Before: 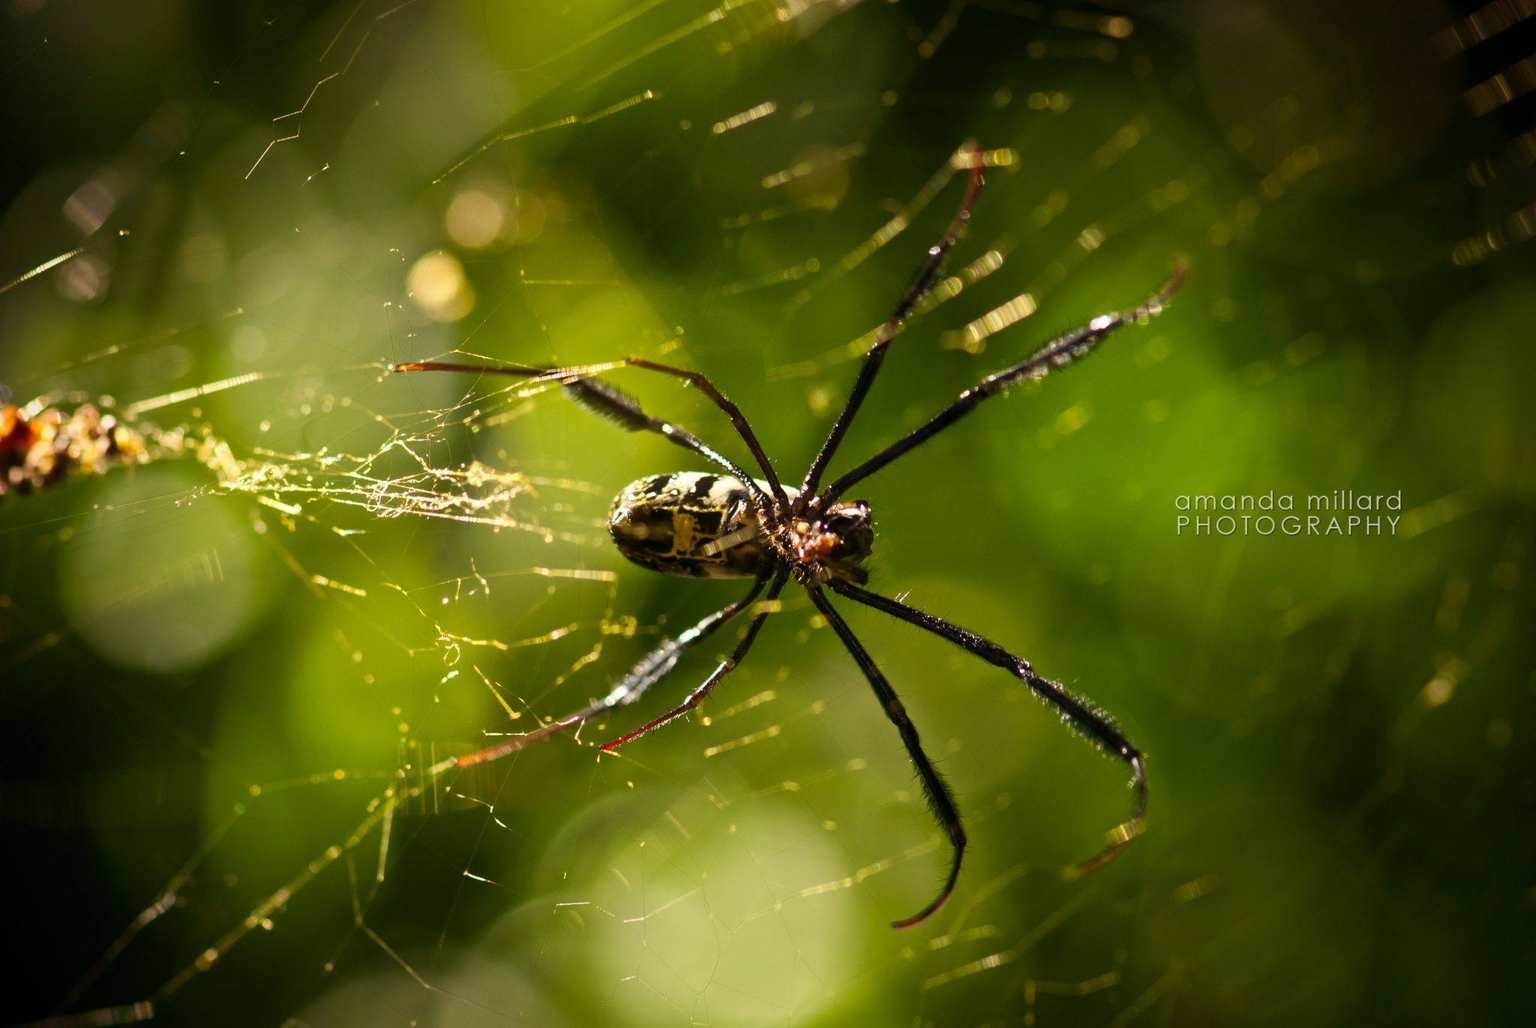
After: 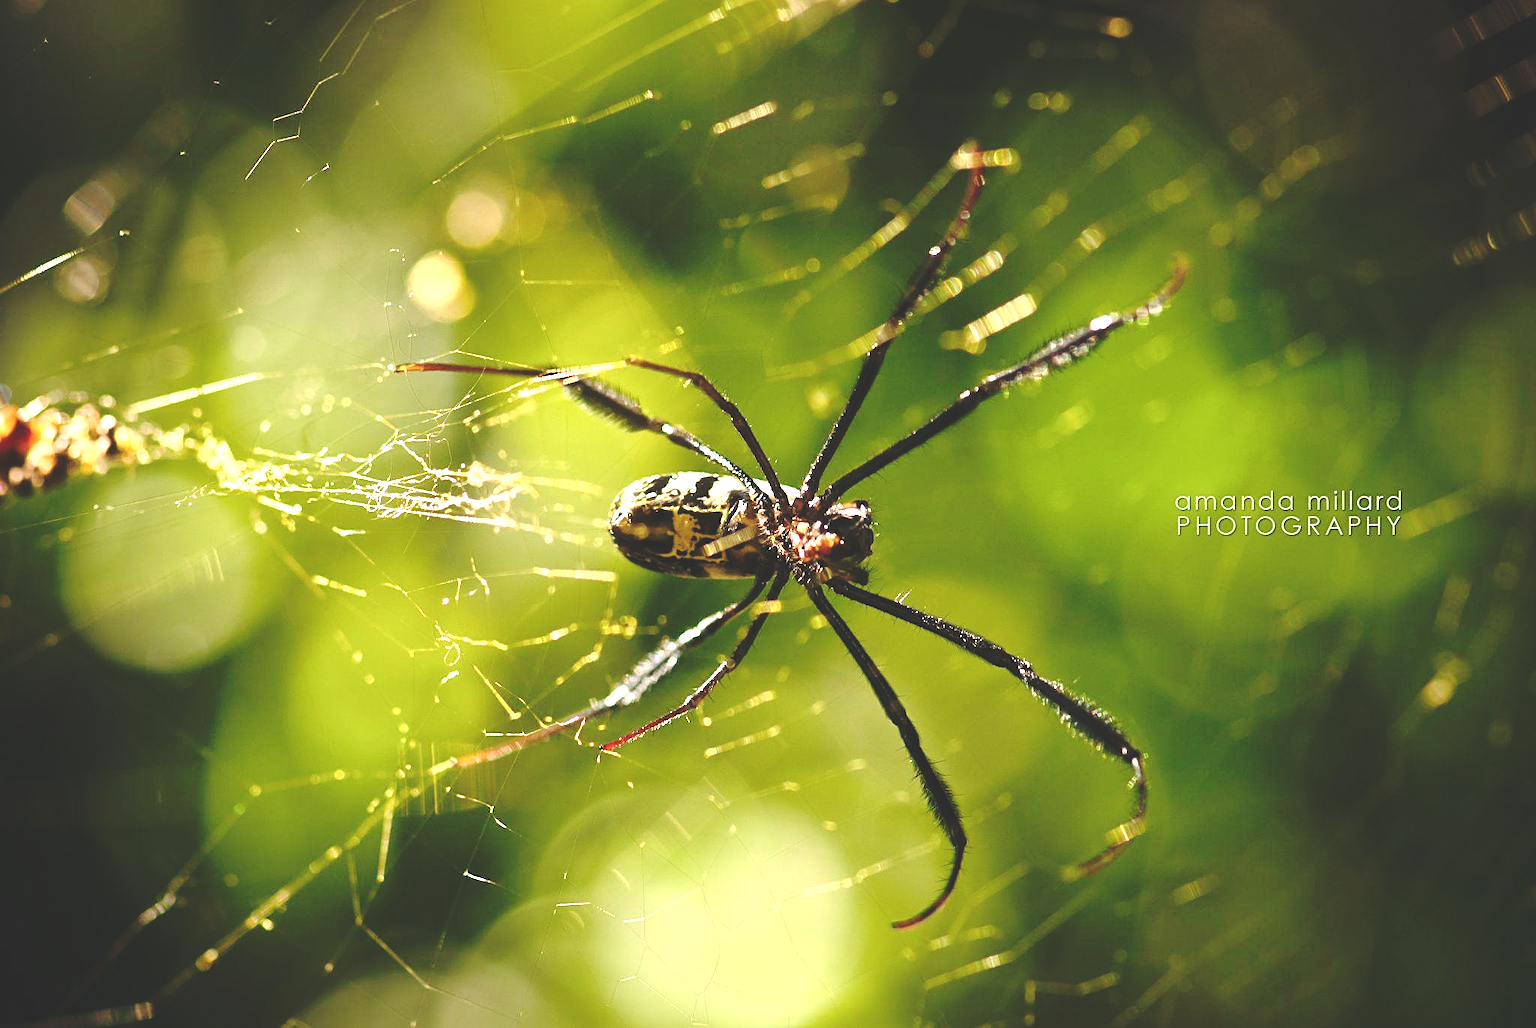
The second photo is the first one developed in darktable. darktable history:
color zones: curves: ch1 [(0, 0.469) (0.001, 0.469) (0.12, 0.446) (0.248, 0.469) (0.5, 0.5) (0.748, 0.5) (0.999, 0.469) (1, 0.469)]
base curve: curves: ch0 [(0, 0.024) (0.055, 0.065) (0.121, 0.166) (0.236, 0.319) (0.693, 0.726) (1, 1)], preserve colors none
sharpen: on, module defaults
exposure: exposure 1 EV, compensate highlight preservation false
